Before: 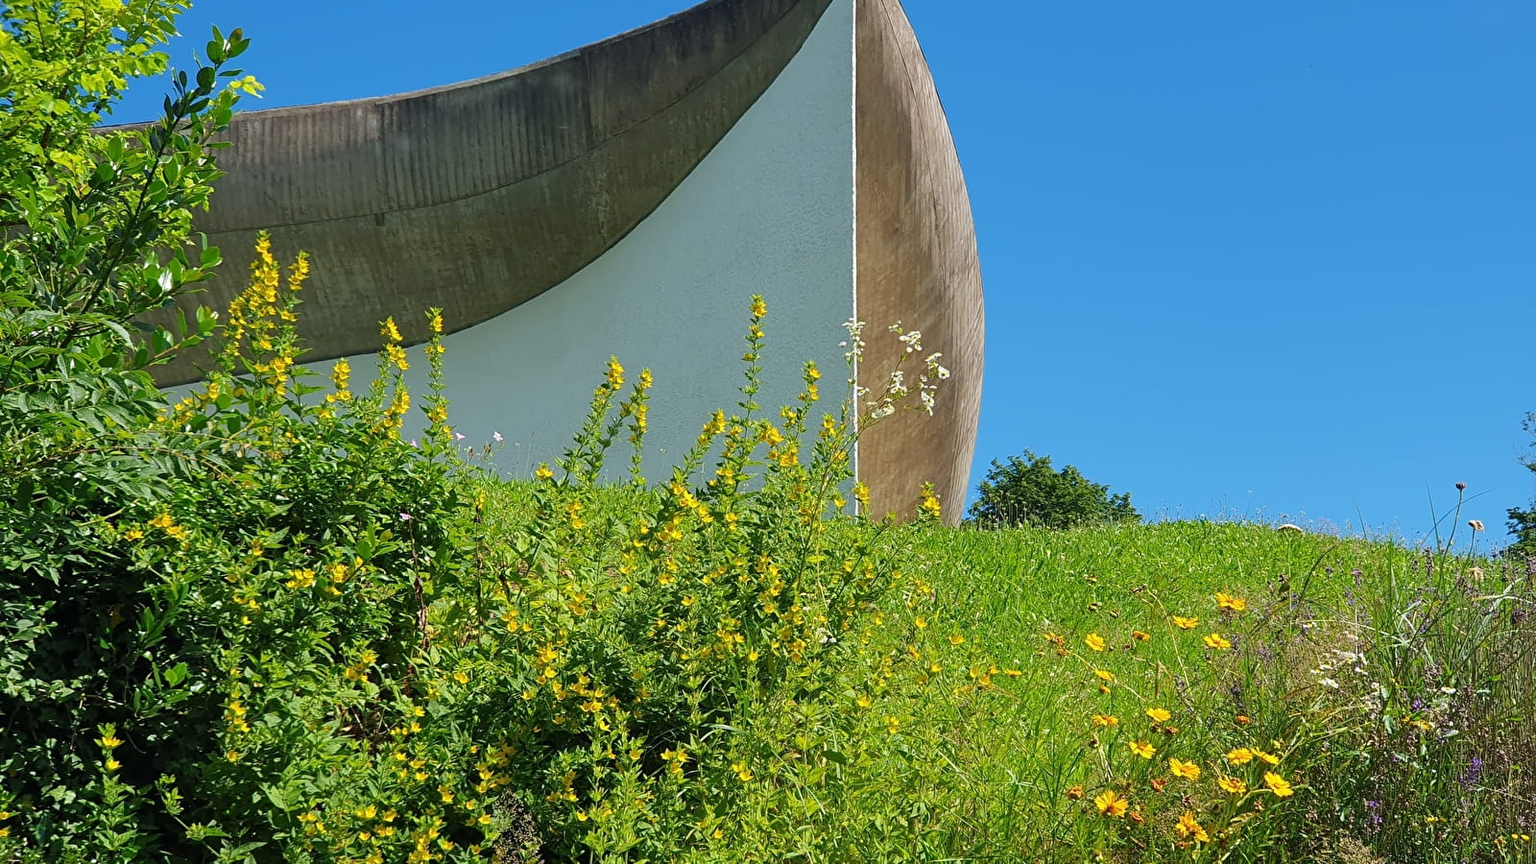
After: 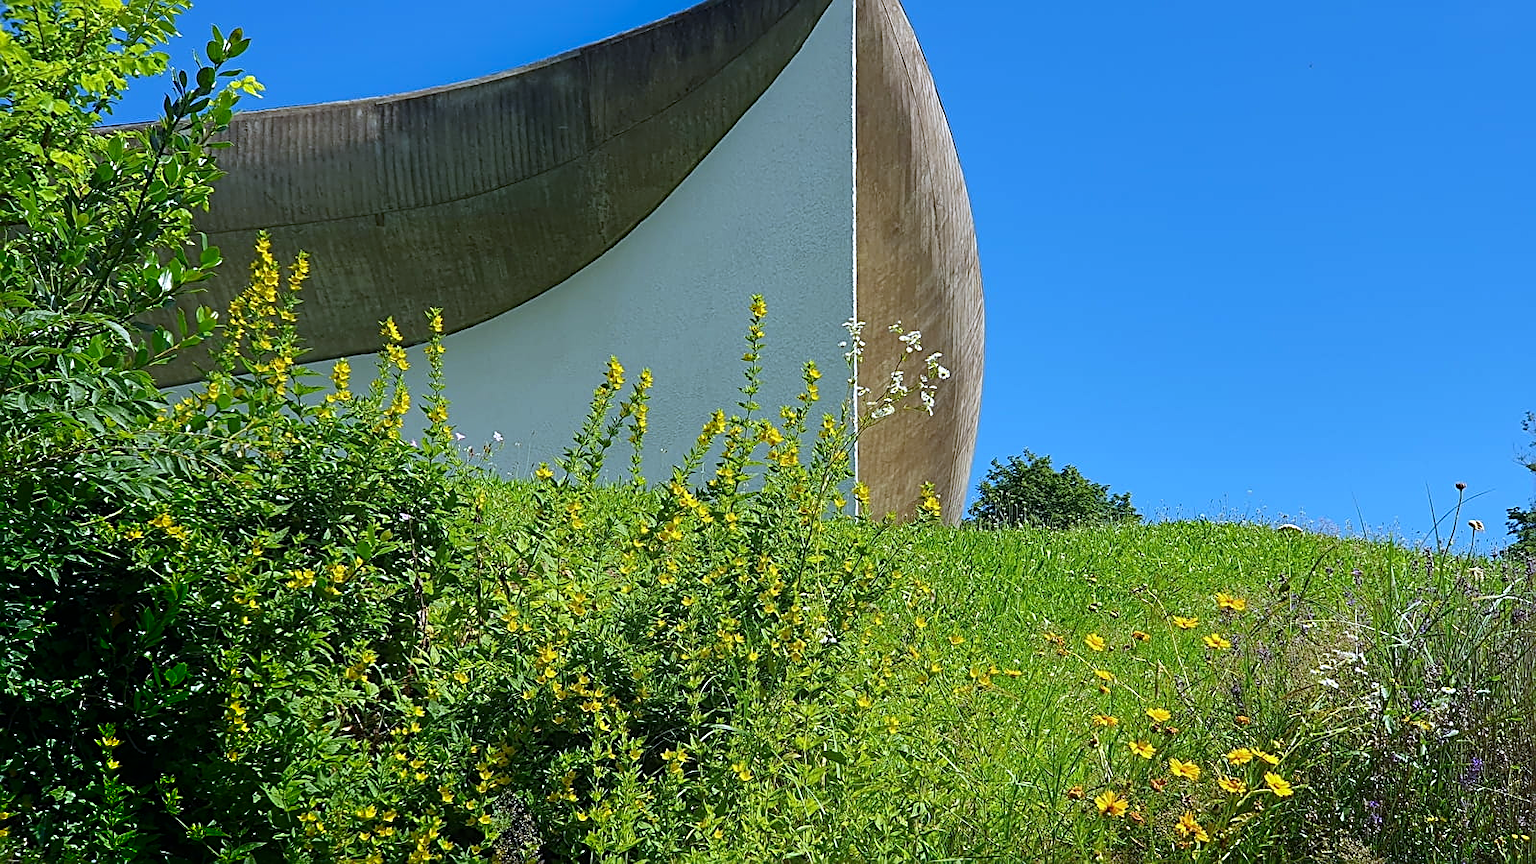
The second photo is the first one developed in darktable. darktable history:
shadows and highlights: shadows -88.03, highlights -35.45, shadows color adjustment 99.15%, highlights color adjustment 0%, soften with gaussian
tone equalizer: -8 EV -0.55 EV
white balance: red 0.931, blue 1.11
sharpen: on, module defaults
haze removal: compatibility mode true, adaptive false
